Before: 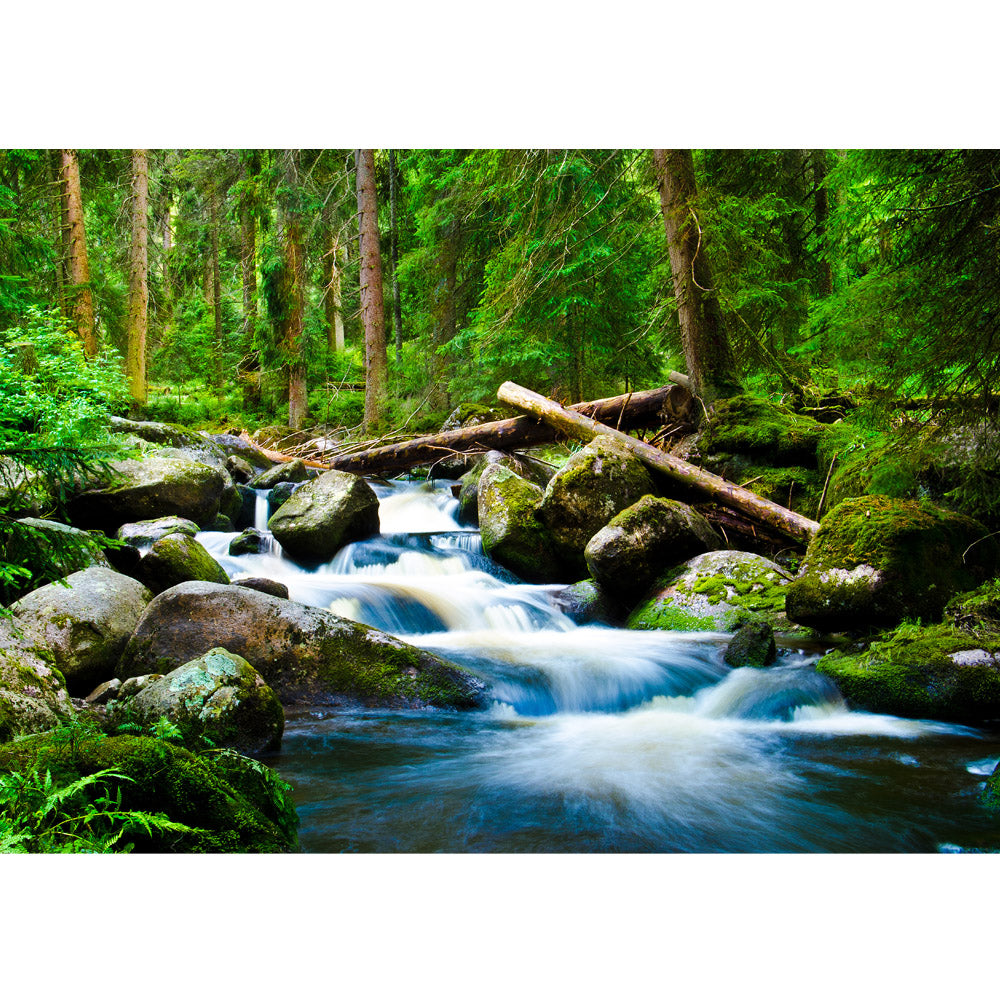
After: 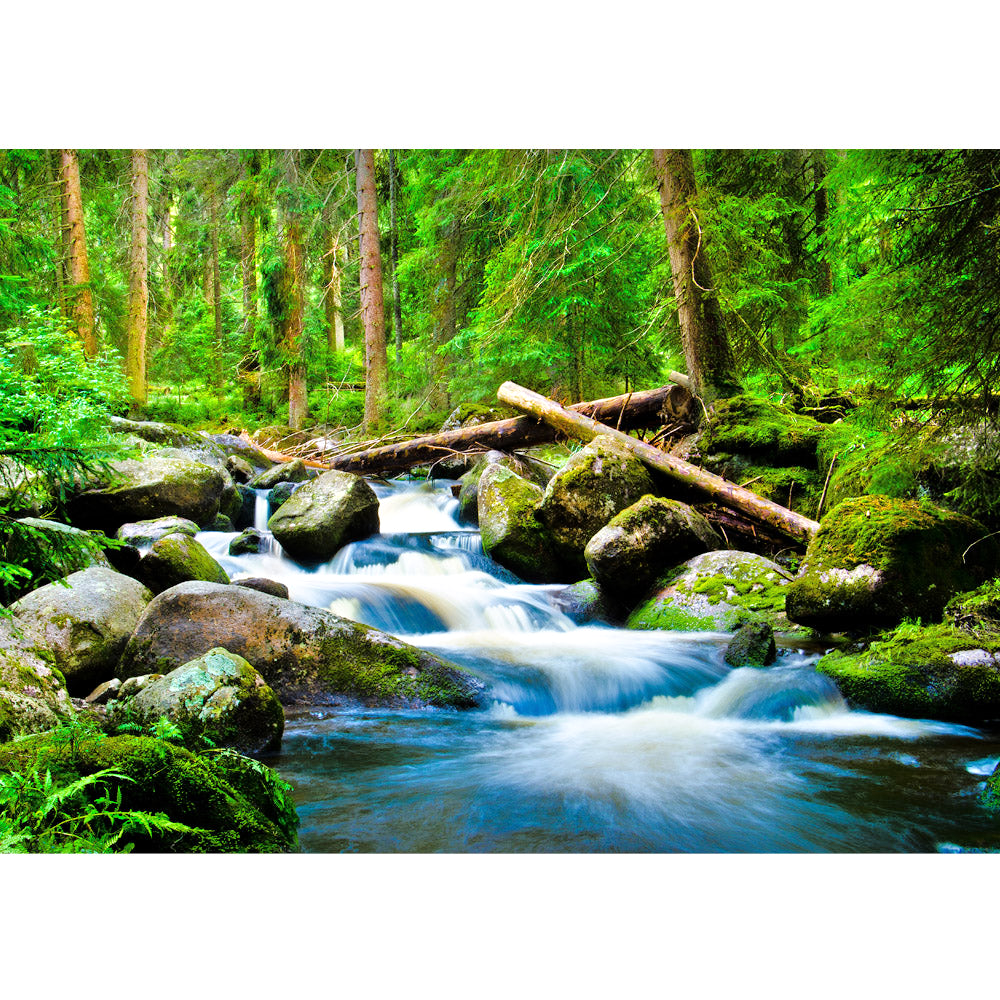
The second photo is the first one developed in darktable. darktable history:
rotate and perspective: automatic cropping off
tone equalizer: -7 EV 0.15 EV, -6 EV 0.6 EV, -5 EV 1.15 EV, -4 EV 1.33 EV, -3 EV 1.15 EV, -2 EV 0.6 EV, -1 EV 0.15 EV, mask exposure compensation -0.5 EV
